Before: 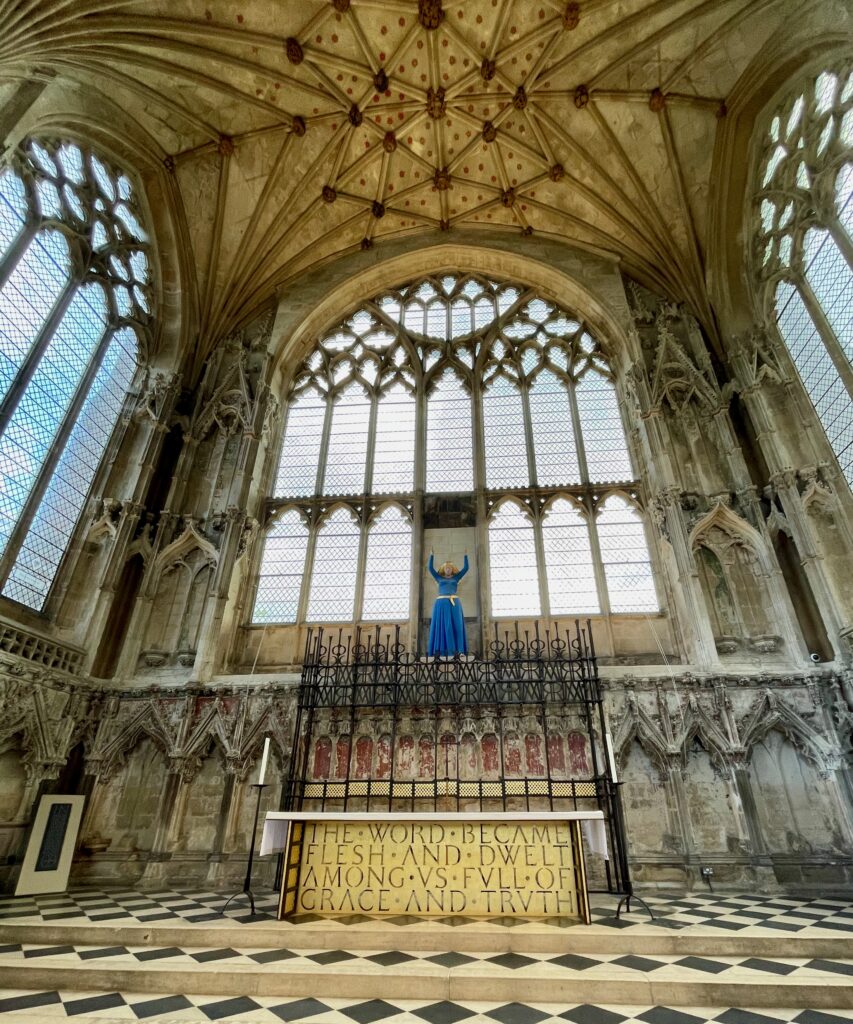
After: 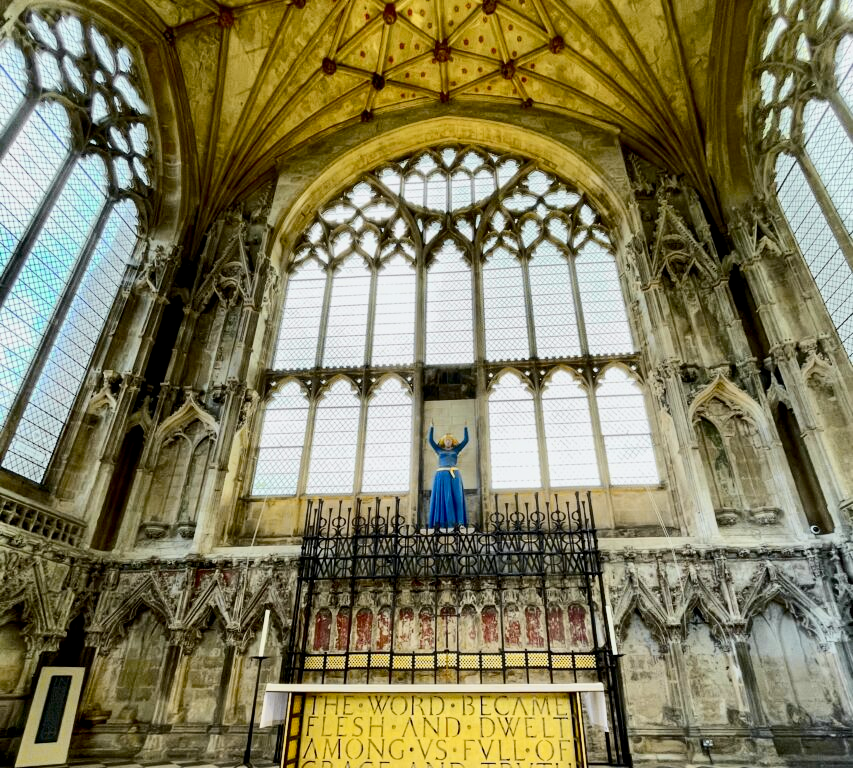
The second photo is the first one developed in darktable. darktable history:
crop and rotate: top 12.5%, bottom 12.5%
local contrast: highlights 100%, shadows 100%, detail 120%, midtone range 0.2
tone curve: curves: ch0 [(0, 0) (0.11, 0.081) (0.256, 0.259) (0.398, 0.475) (0.498, 0.611) (0.65, 0.757) (0.835, 0.883) (1, 0.961)]; ch1 [(0, 0) (0.346, 0.307) (0.408, 0.369) (0.453, 0.457) (0.482, 0.479) (0.502, 0.498) (0.521, 0.51) (0.553, 0.554) (0.618, 0.65) (0.693, 0.727) (1, 1)]; ch2 [(0, 0) (0.358, 0.362) (0.434, 0.46) (0.485, 0.494) (0.5, 0.494) (0.511, 0.508) (0.537, 0.55) (0.579, 0.599) (0.621, 0.693) (1, 1)], color space Lab, independent channels, preserve colors none
